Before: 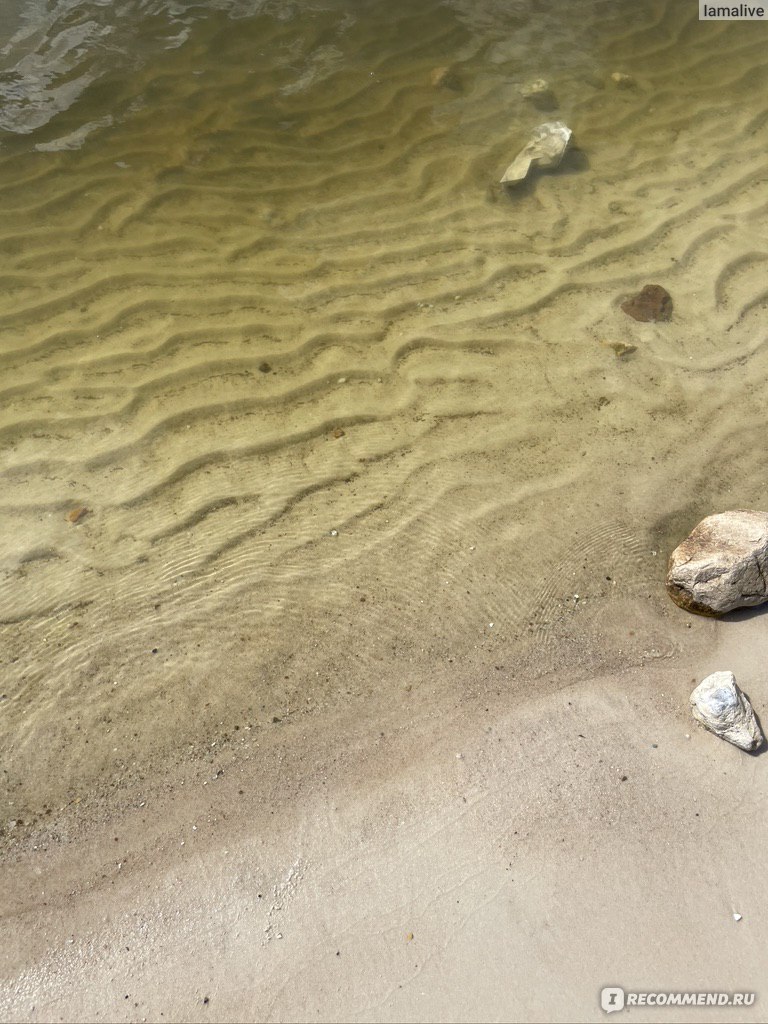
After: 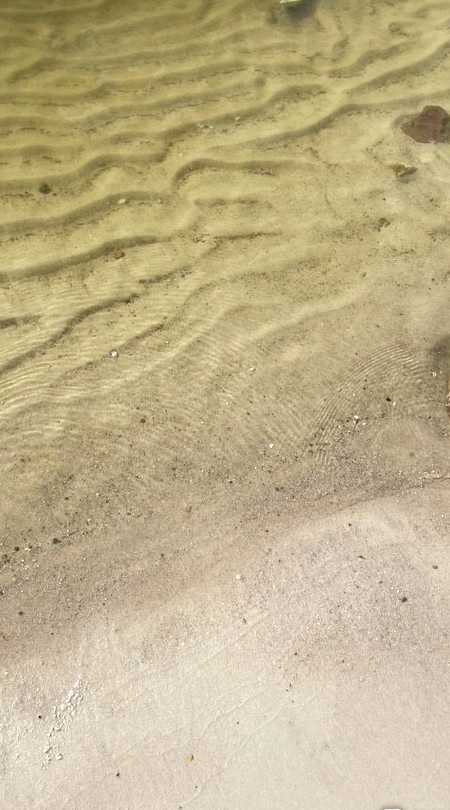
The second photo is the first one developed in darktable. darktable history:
crop and rotate: left 28.657%, top 17.504%, right 12.644%, bottom 3.389%
exposure: exposure 0.201 EV, compensate highlight preservation false
